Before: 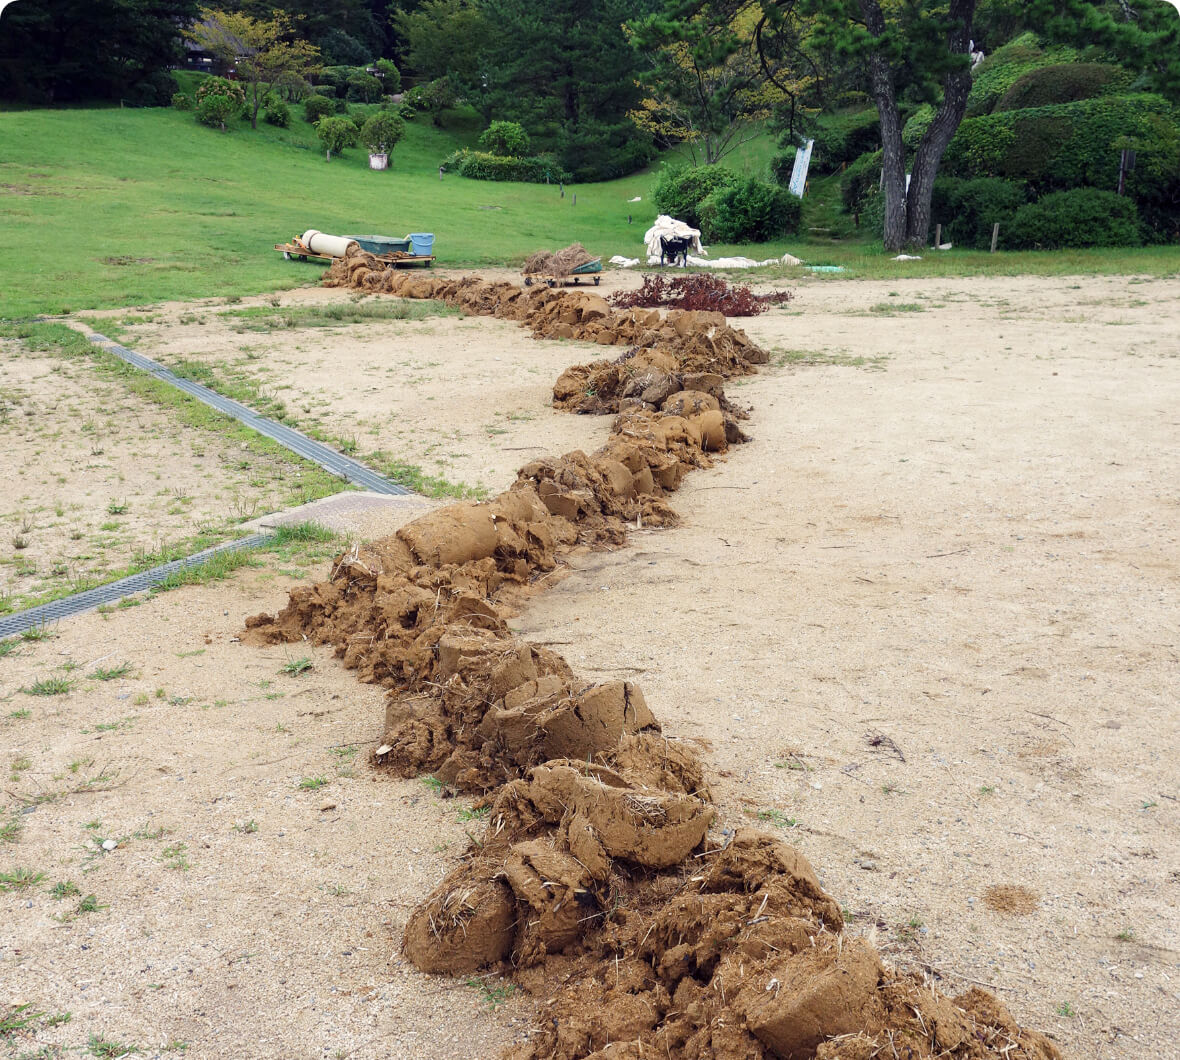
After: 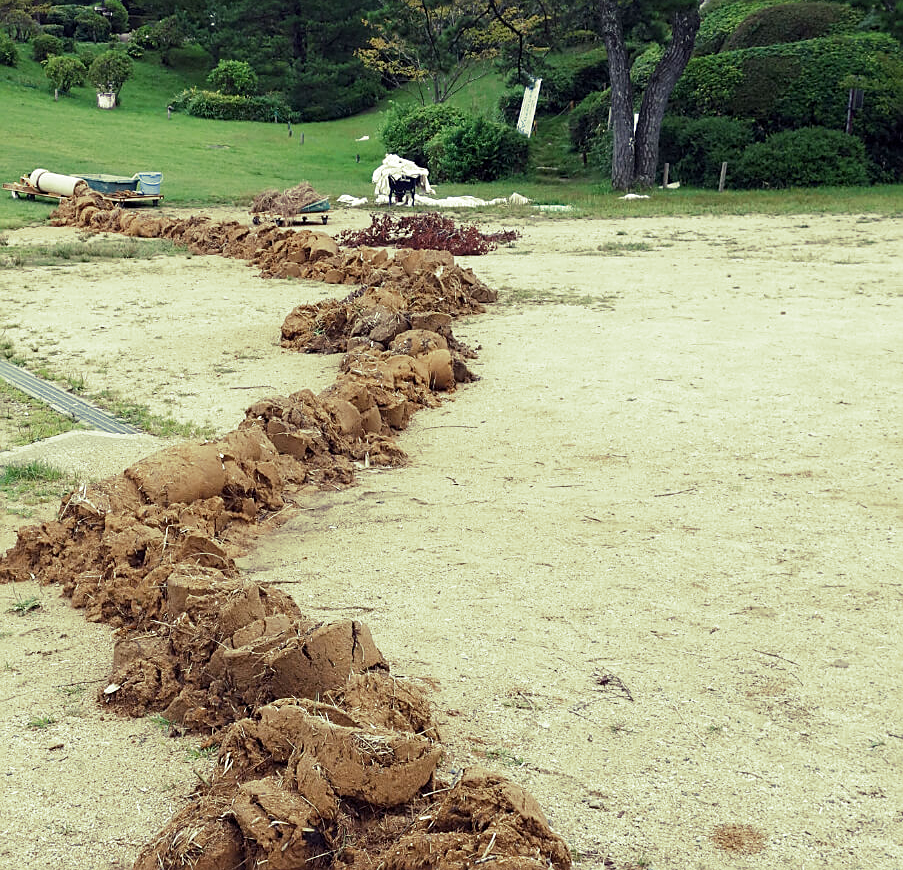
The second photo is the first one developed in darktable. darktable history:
sharpen: on, module defaults
split-toning: shadows › hue 290.82°, shadows › saturation 0.34, highlights › saturation 0.38, balance 0, compress 50%
crop: left 23.095%, top 5.827%, bottom 11.854%
